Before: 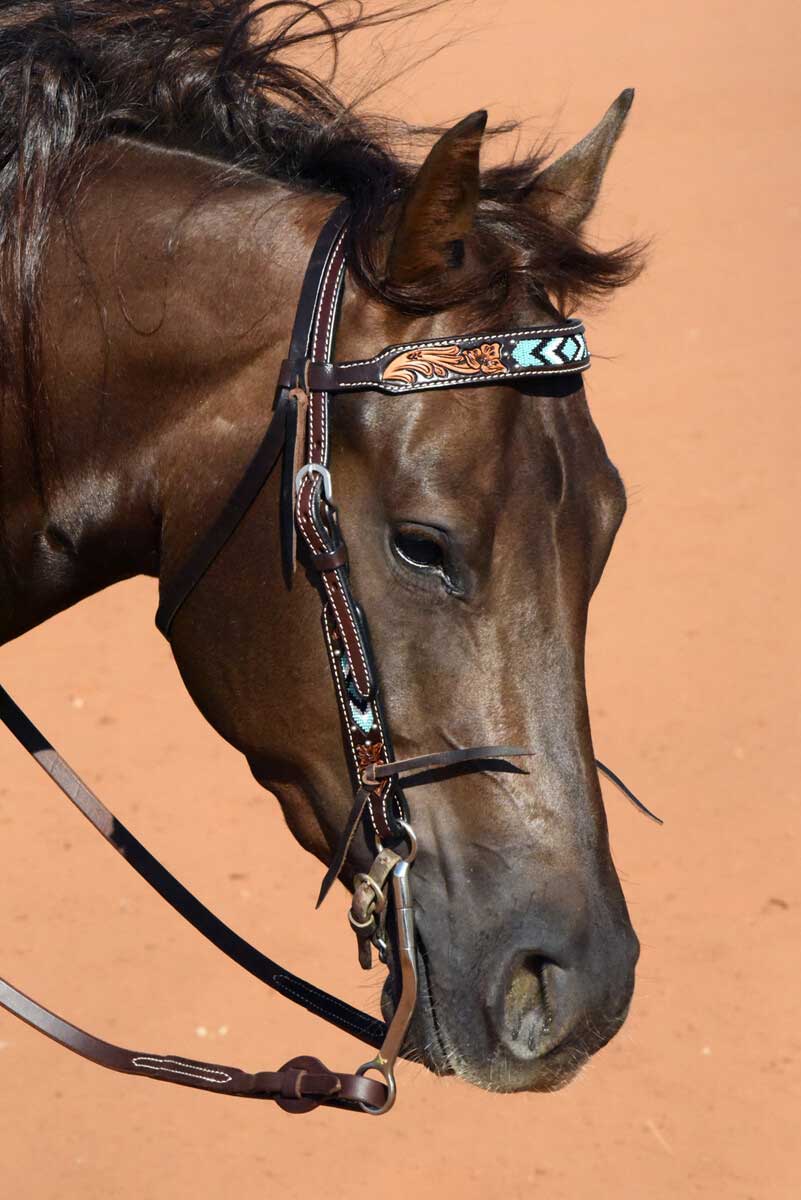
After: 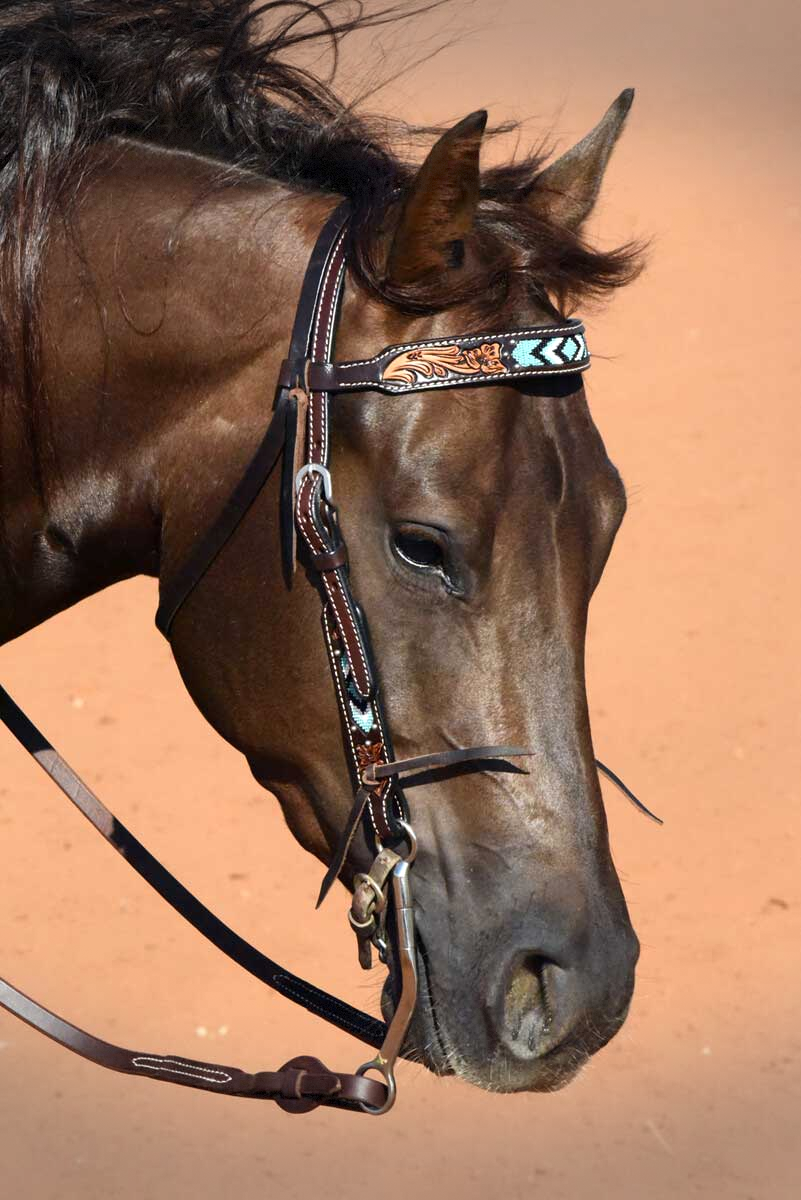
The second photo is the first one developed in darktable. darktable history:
exposure: exposure 0.161 EV, compensate highlight preservation false
vignetting: fall-off start 100%, brightness -0.406, saturation -0.3, width/height ratio 1.324, dithering 8-bit output, unbound false
